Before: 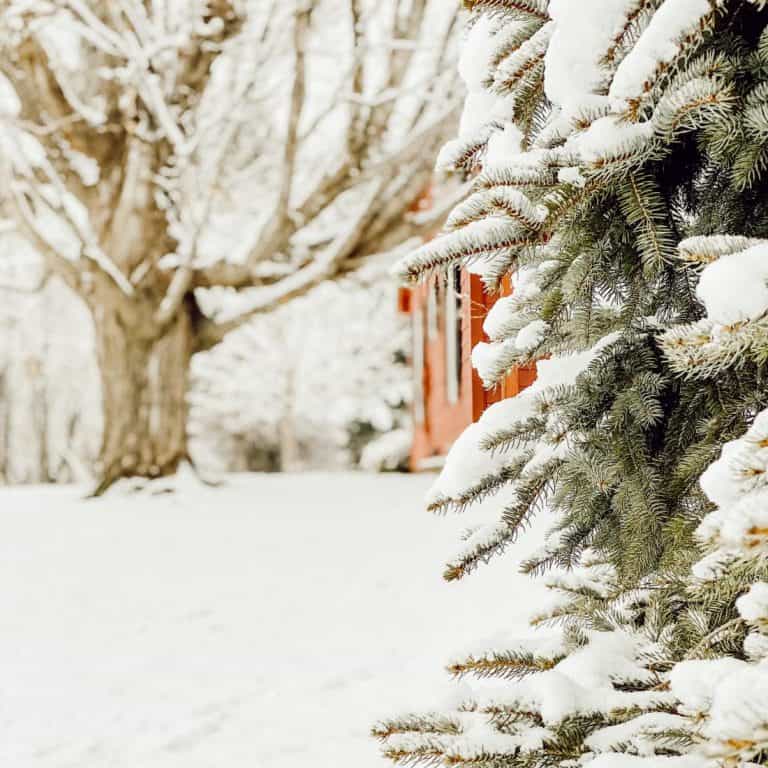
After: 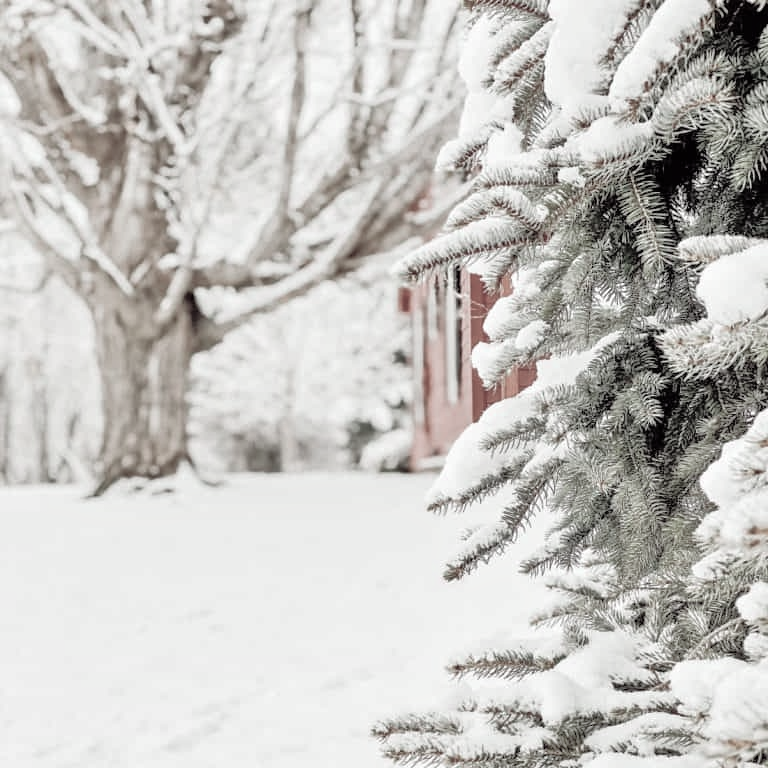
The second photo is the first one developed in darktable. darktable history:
tone equalizer: -7 EV 0.15 EV, -6 EV 0.6 EV, -5 EV 1.15 EV, -4 EV 1.33 EV, -3 EV 1.15 EV, -2 EV 0.6 EV, -1 EV 0.15 EV, mask exposure compensation -0.5 EV
velvia: on, module defaults
color contrast: green-magenta contrast 0.3, blue-yellow contrast 0.15
